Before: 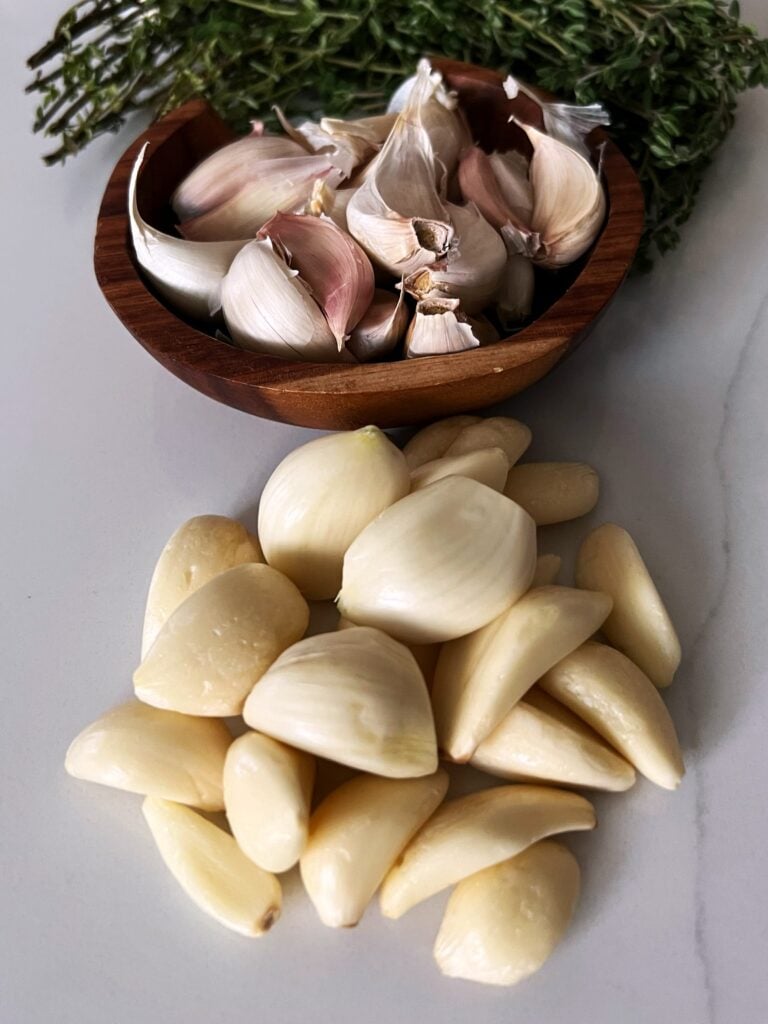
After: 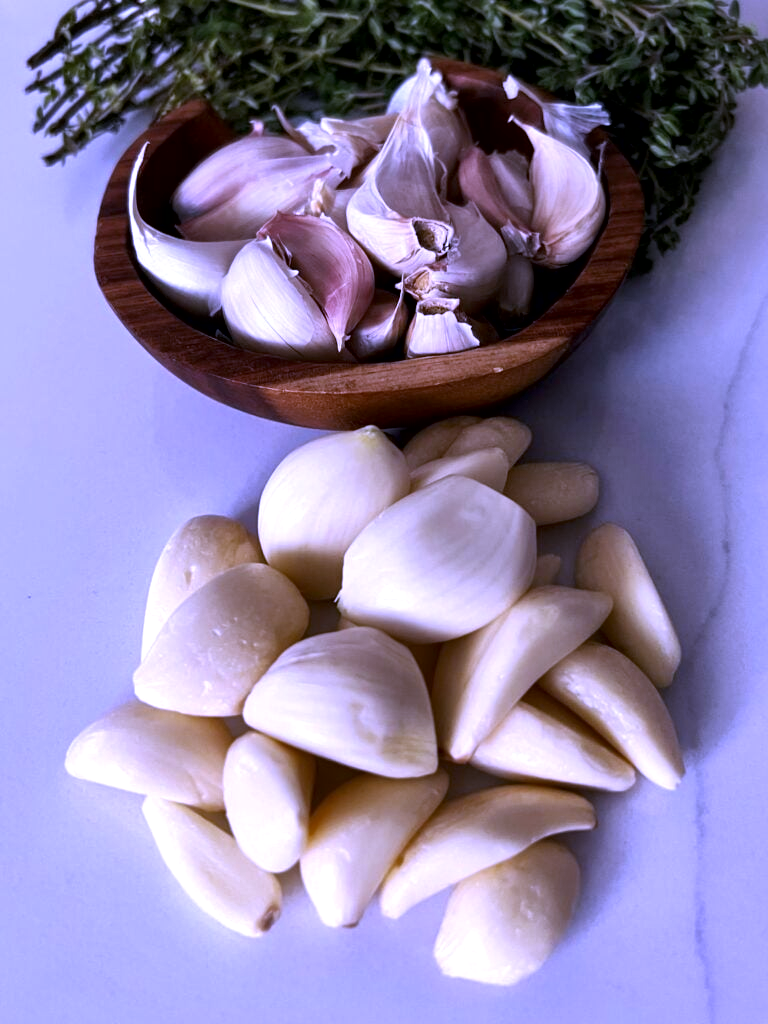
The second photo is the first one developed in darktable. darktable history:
white balance: red 0.98, blue 1.61
local contrast: mode bilateral grid, contrast 20, coarseness 50, detail 150%, midtone range 0.2
